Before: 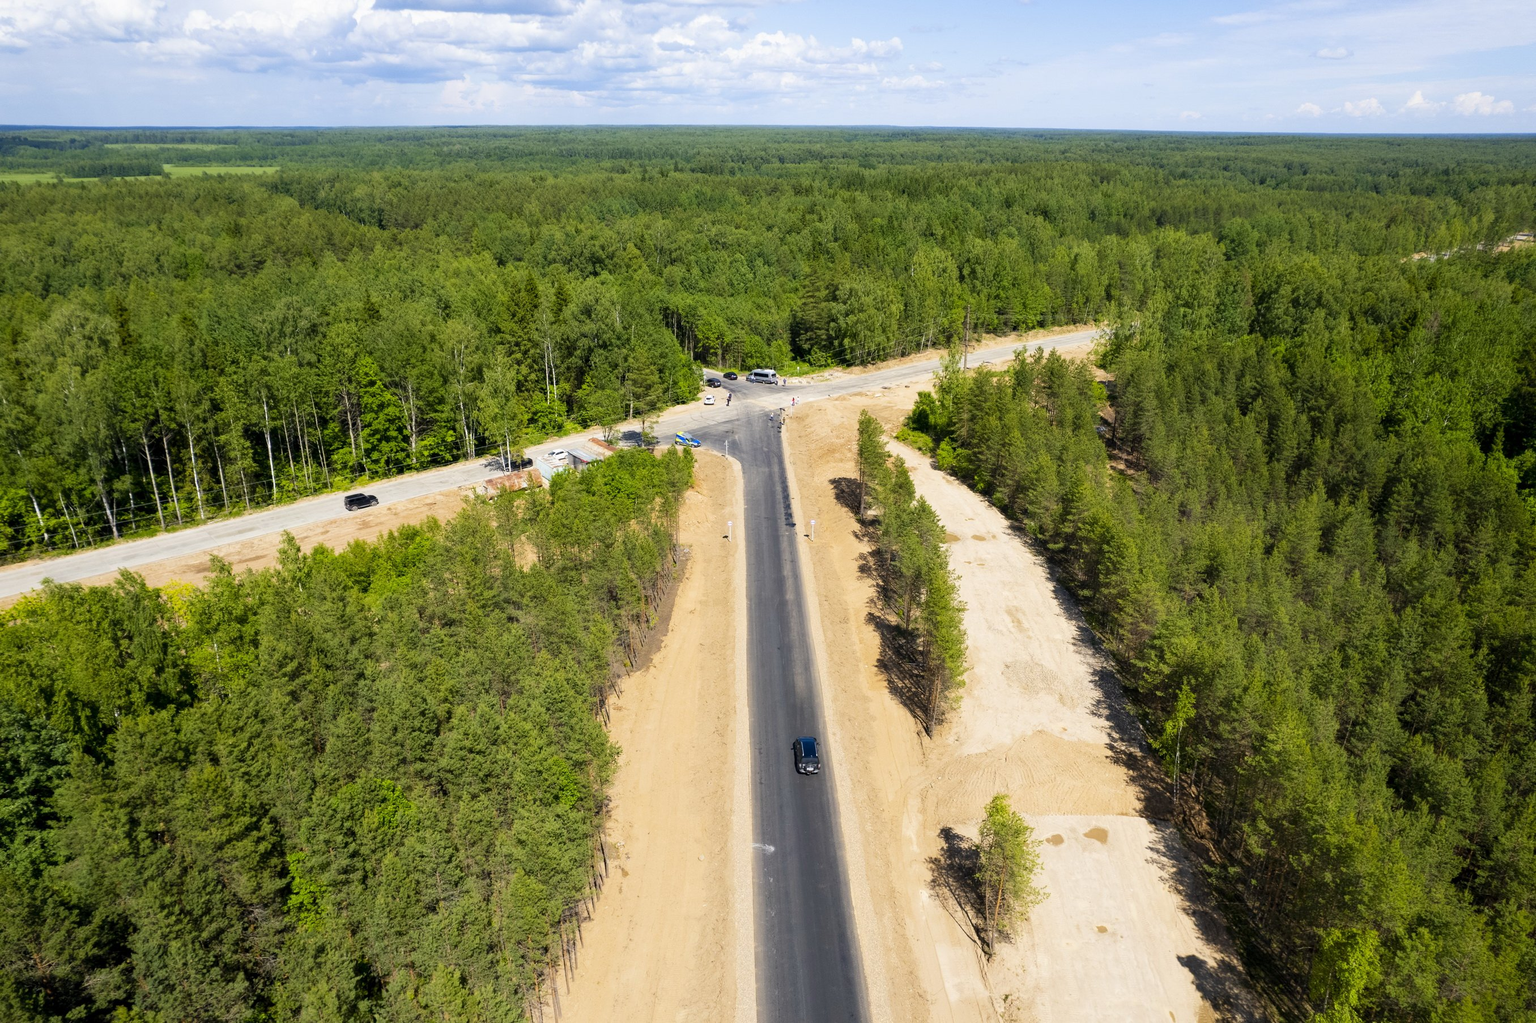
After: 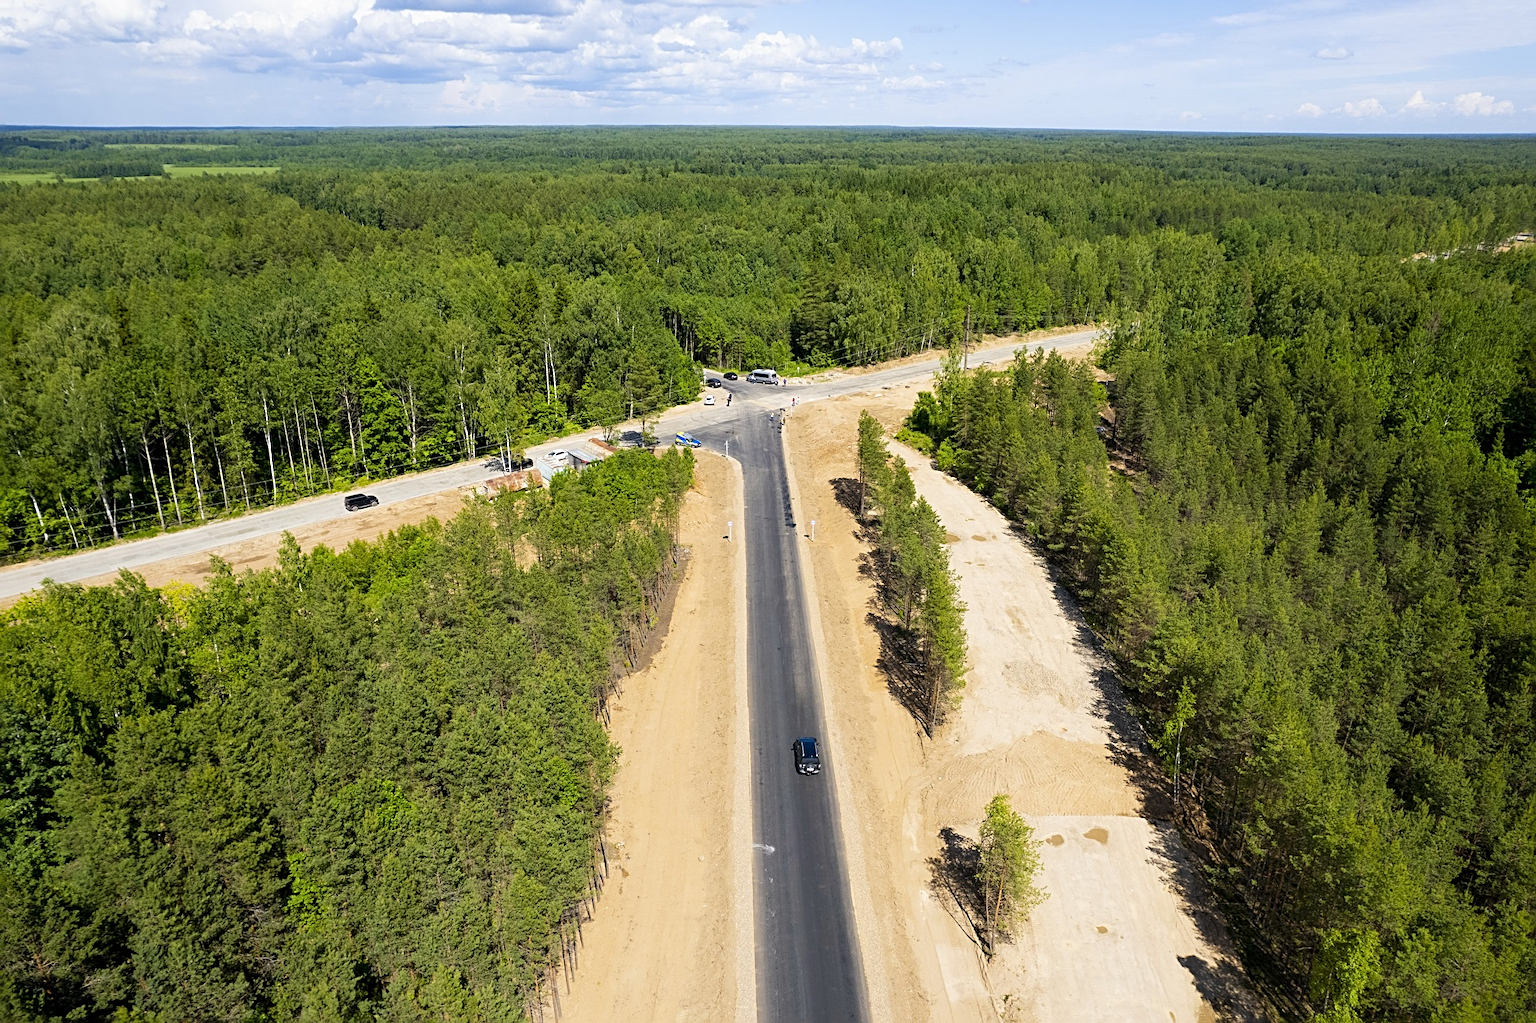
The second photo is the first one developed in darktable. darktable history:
sharpen: radius 3.991
